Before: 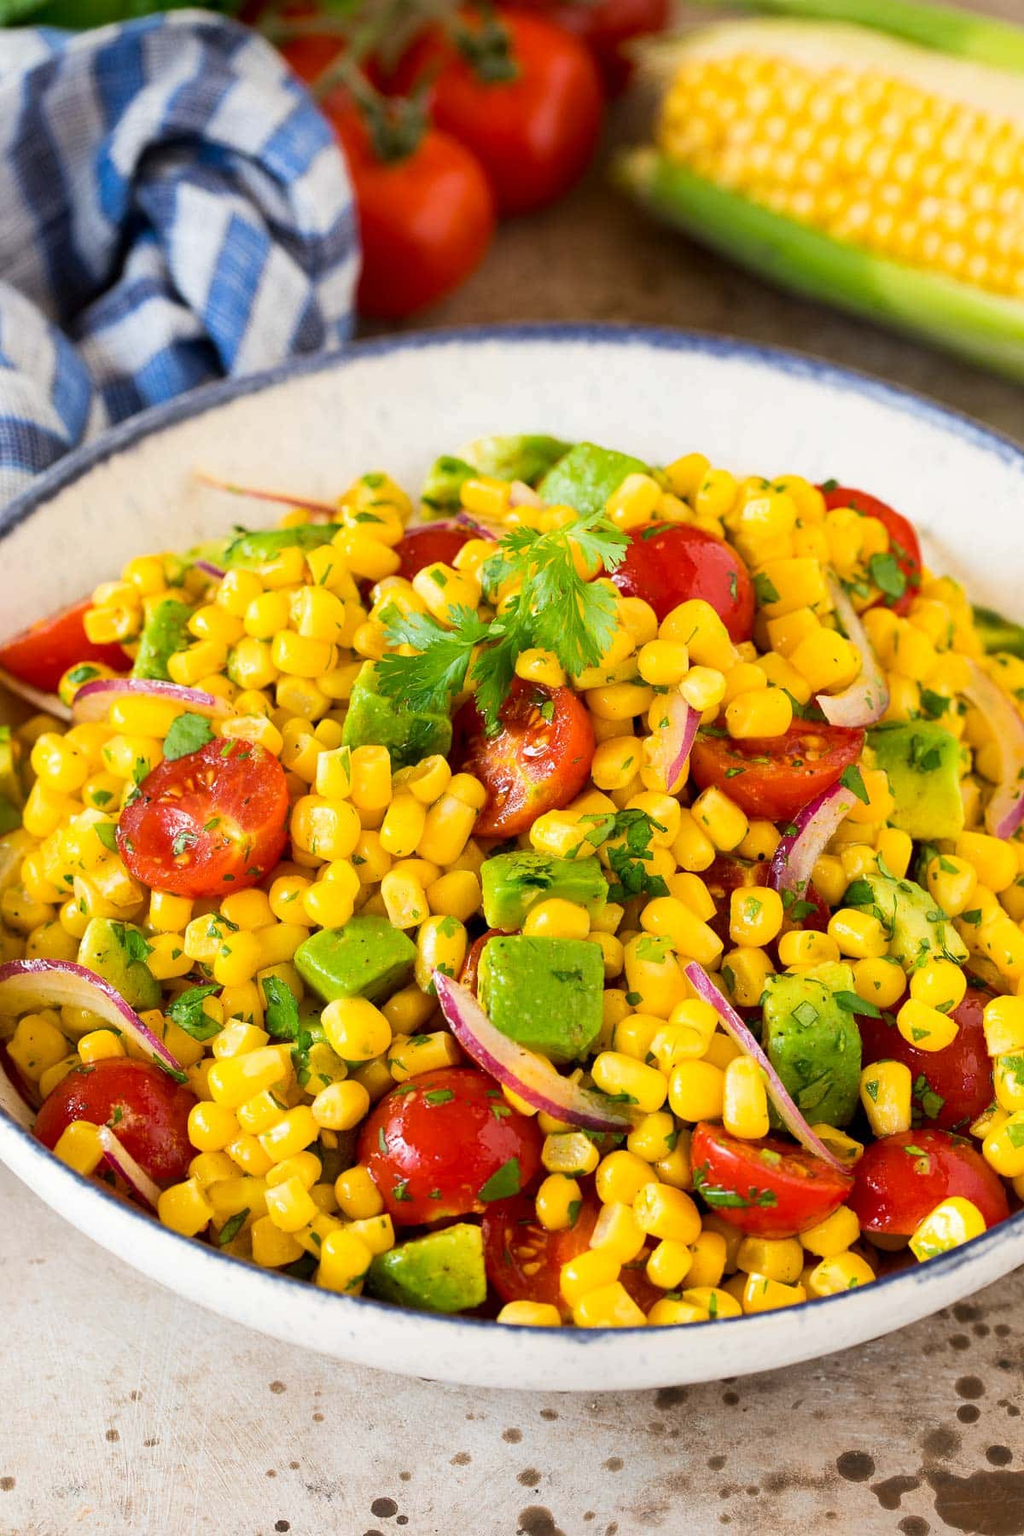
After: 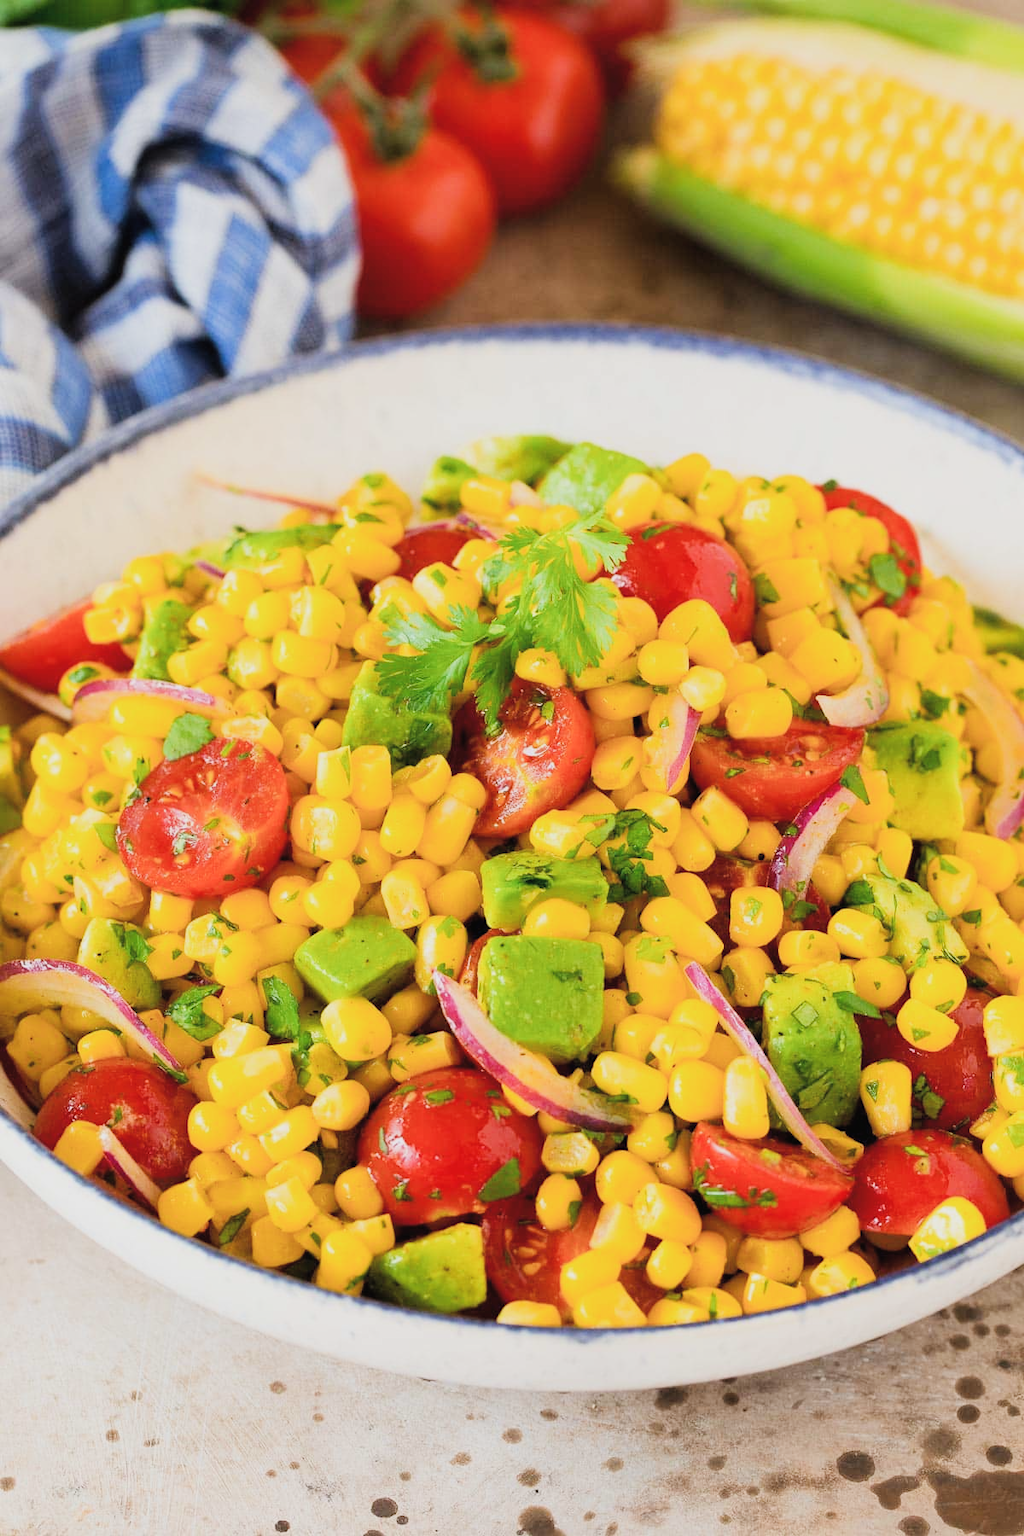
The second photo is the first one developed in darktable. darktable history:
exposure: black level correction -0.005, exposure 0.622 EV, compensate highlight preservation false
filmic rgb: black relative exposure -7.65 EV, white relative exposure 4.56 EV, hardness 3.61
